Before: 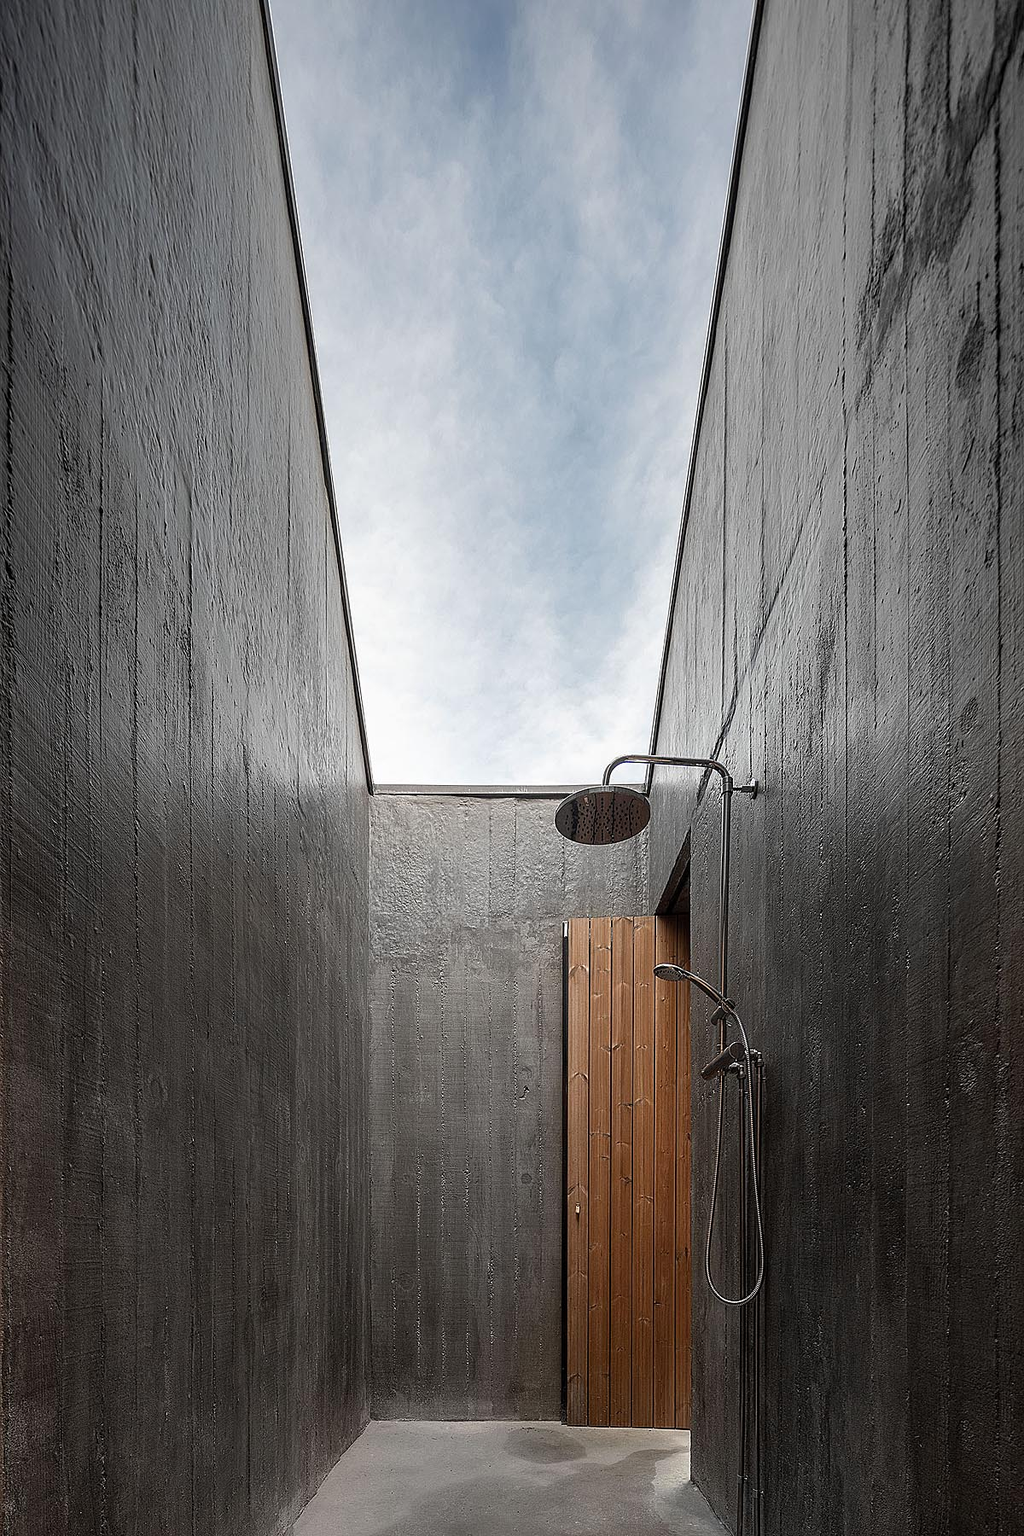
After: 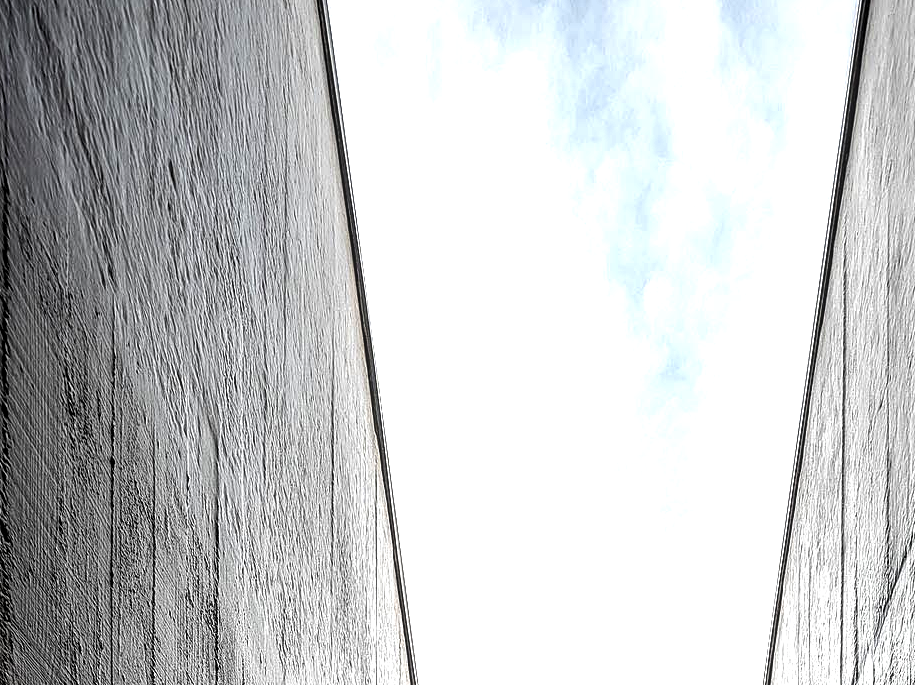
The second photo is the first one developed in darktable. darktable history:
tone equalizer: -8 EV -0.75 EV, -7 EV -0.7 EV, -6 EV -0.6 EV, -5 EV -0.4 EV, -3 EV 0.4 EV, -2 EV 0.6 EV, -1 EV 0.7 EV, +0 EV 0.75 EV, edges refinement/feathering 500, mask exposure compensation -1.57 EV, preserve details no
exposure: exposure 0.566 EV, compensate highlight preservation false
crop: left 0.579%, top 7.627%, right 23.167%, bottom 54.275%
local contrast: highlights 20%, detail 150%
